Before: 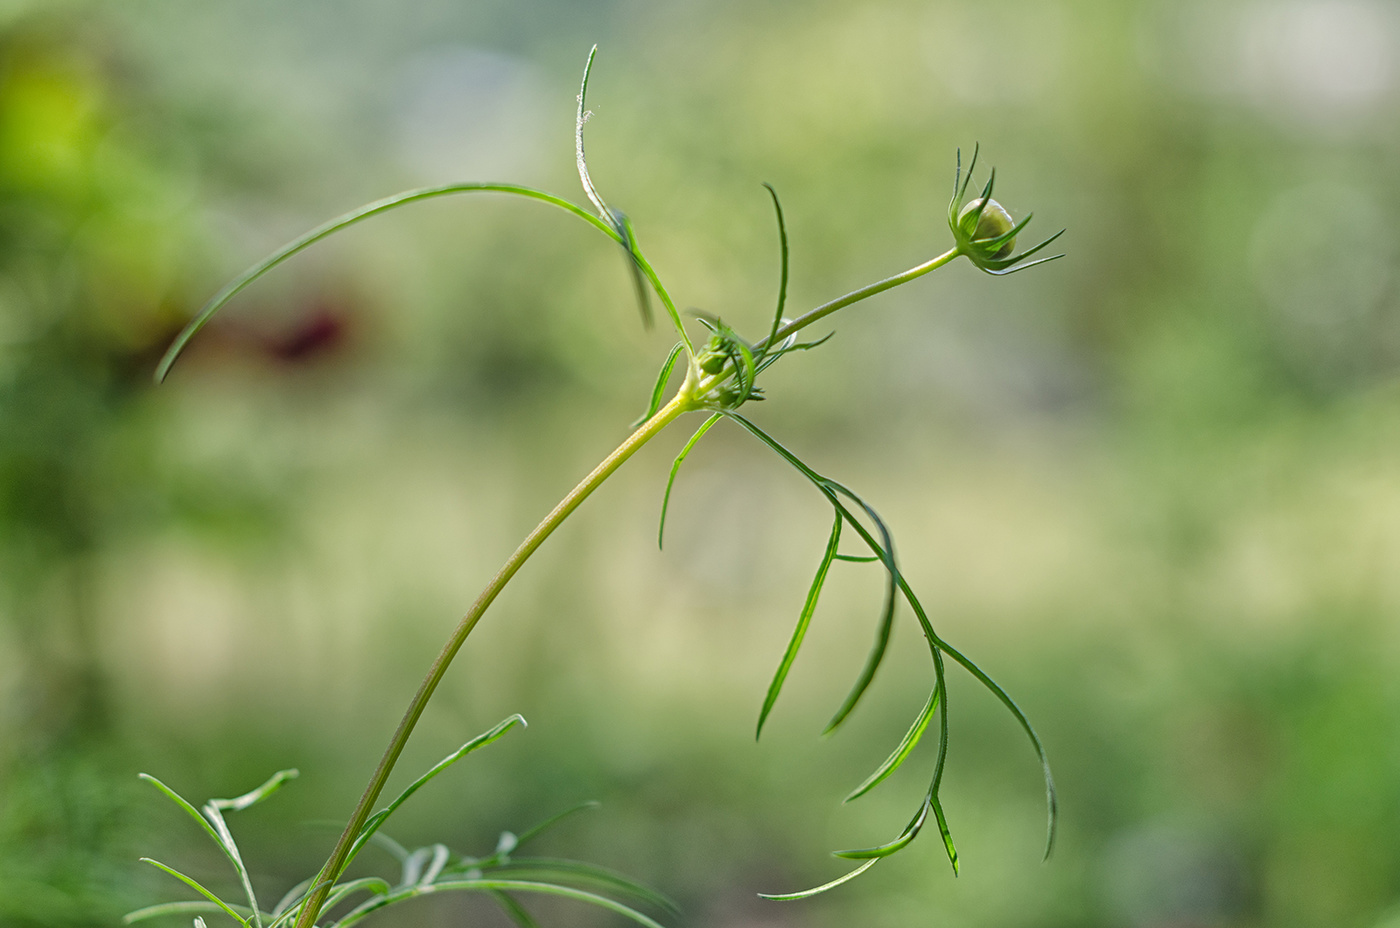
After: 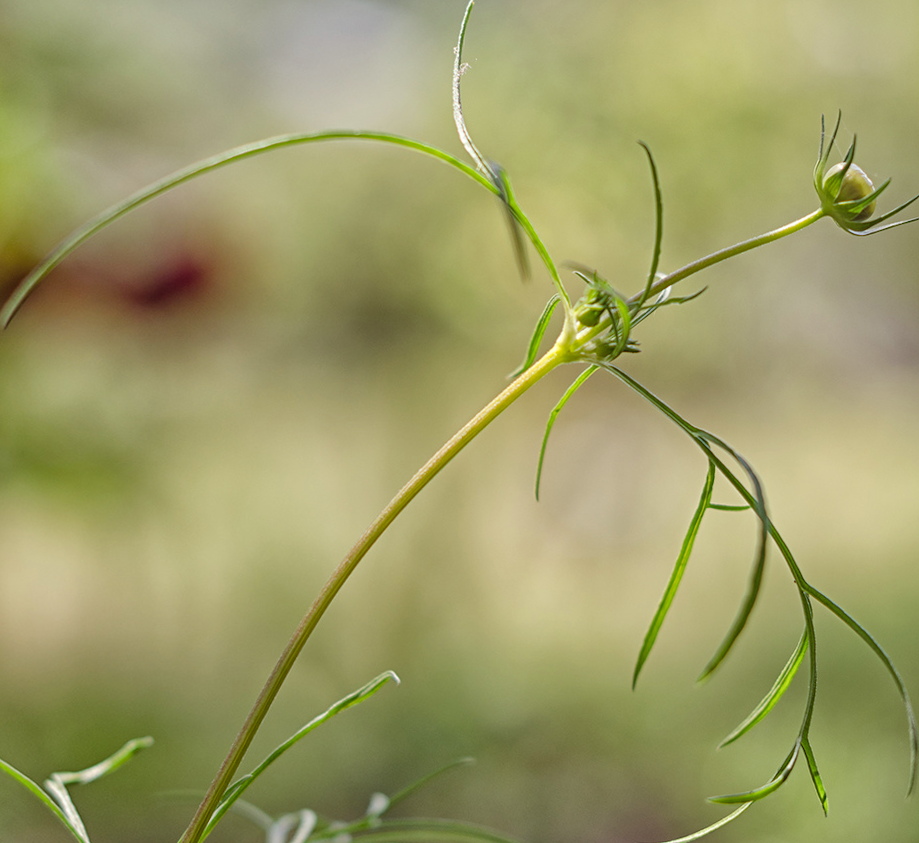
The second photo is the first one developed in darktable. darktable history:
rotate and perspective: rotation -0.013°, lens shift (vertical) -0.027, lens shift (horizontal) 0.178, crop left 0.016, crop right 0.989, crop top 0.082, crop bottom 0.918
exposure: compensate highlight preservation false
crop and rotate: left 12.673%, right 20.66%
rgb levels: mode RGB, independent channels, levels [[0, 0.474, 1], [0, 0.5, 1], [0, 0.5, 1]]
